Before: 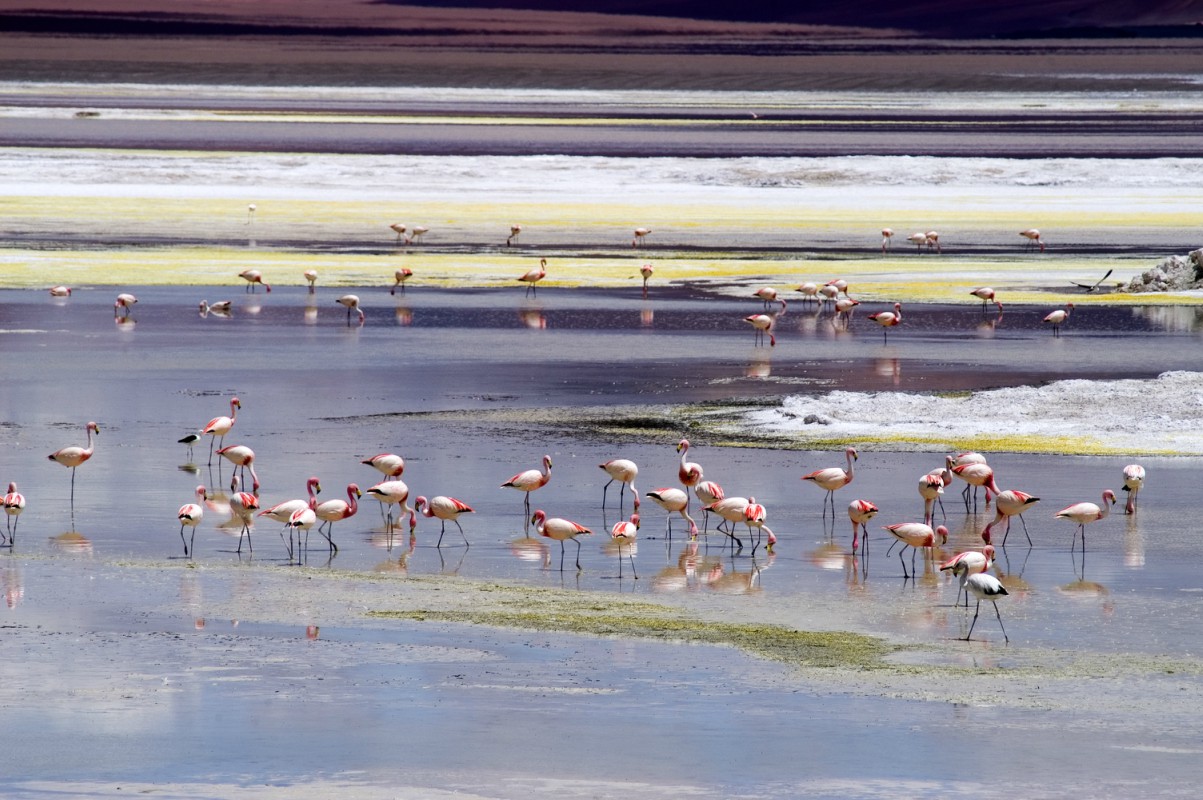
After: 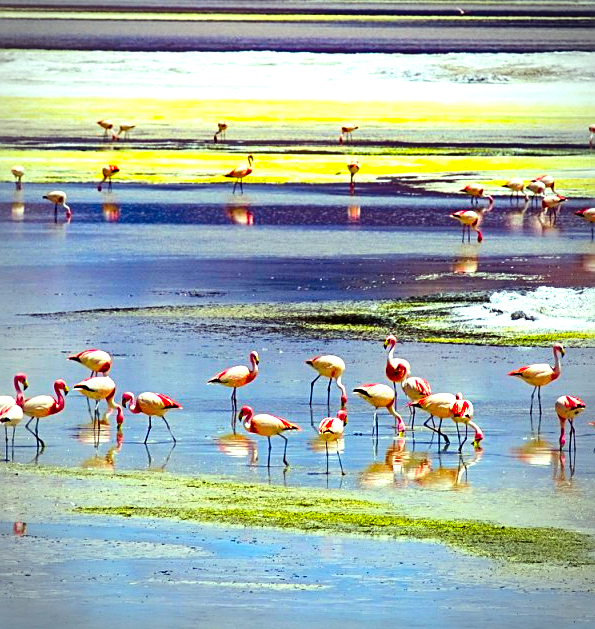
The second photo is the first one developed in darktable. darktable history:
sharpen: on, module defaults
exposure: black level correction 0, exposure 0.697 EV, compensate highlight preservation false
contrast brightness saturation: contrast 0.12, brightness -0.121, saturation 0.203
crop and rotate: angle 0.023°, left 24.374%, top 13.06%, right 26.086%, bottom 8.197%
color balance rgb: linear chroma grading › global chroma 6.252%, perceptual saturation grading › global saturation 0.846%, perceptual saturation grading › mid-tones 11.169%, perceptual brilliance grading › global brilliance 3.147%
vignetting: automatic ratio true
color correction: highlights a* -11.23, highlights b* 9.86, saturation 1.71
